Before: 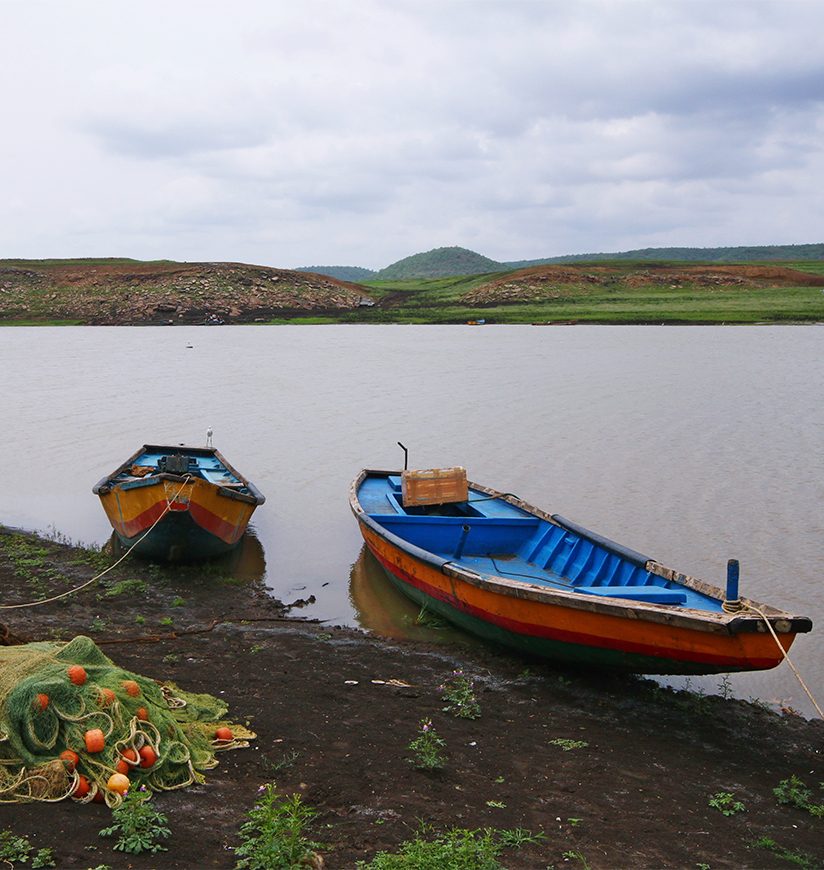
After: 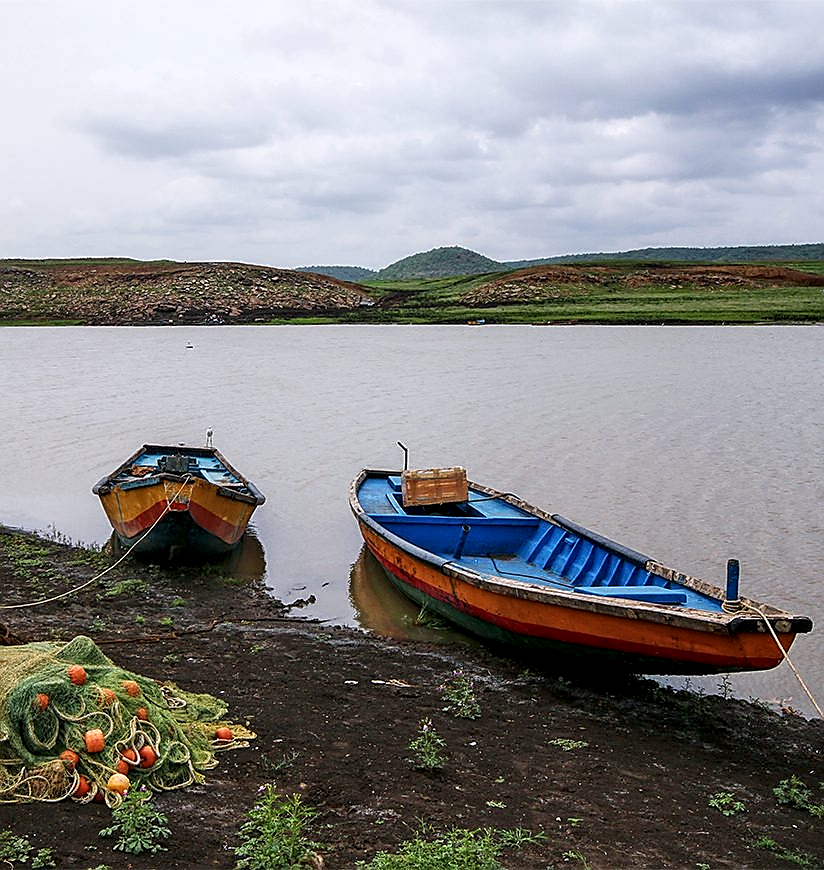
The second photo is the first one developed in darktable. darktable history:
sharpen: radius 1.374, amount 1.265, threshold 0.797
local contrast: detail 160%
